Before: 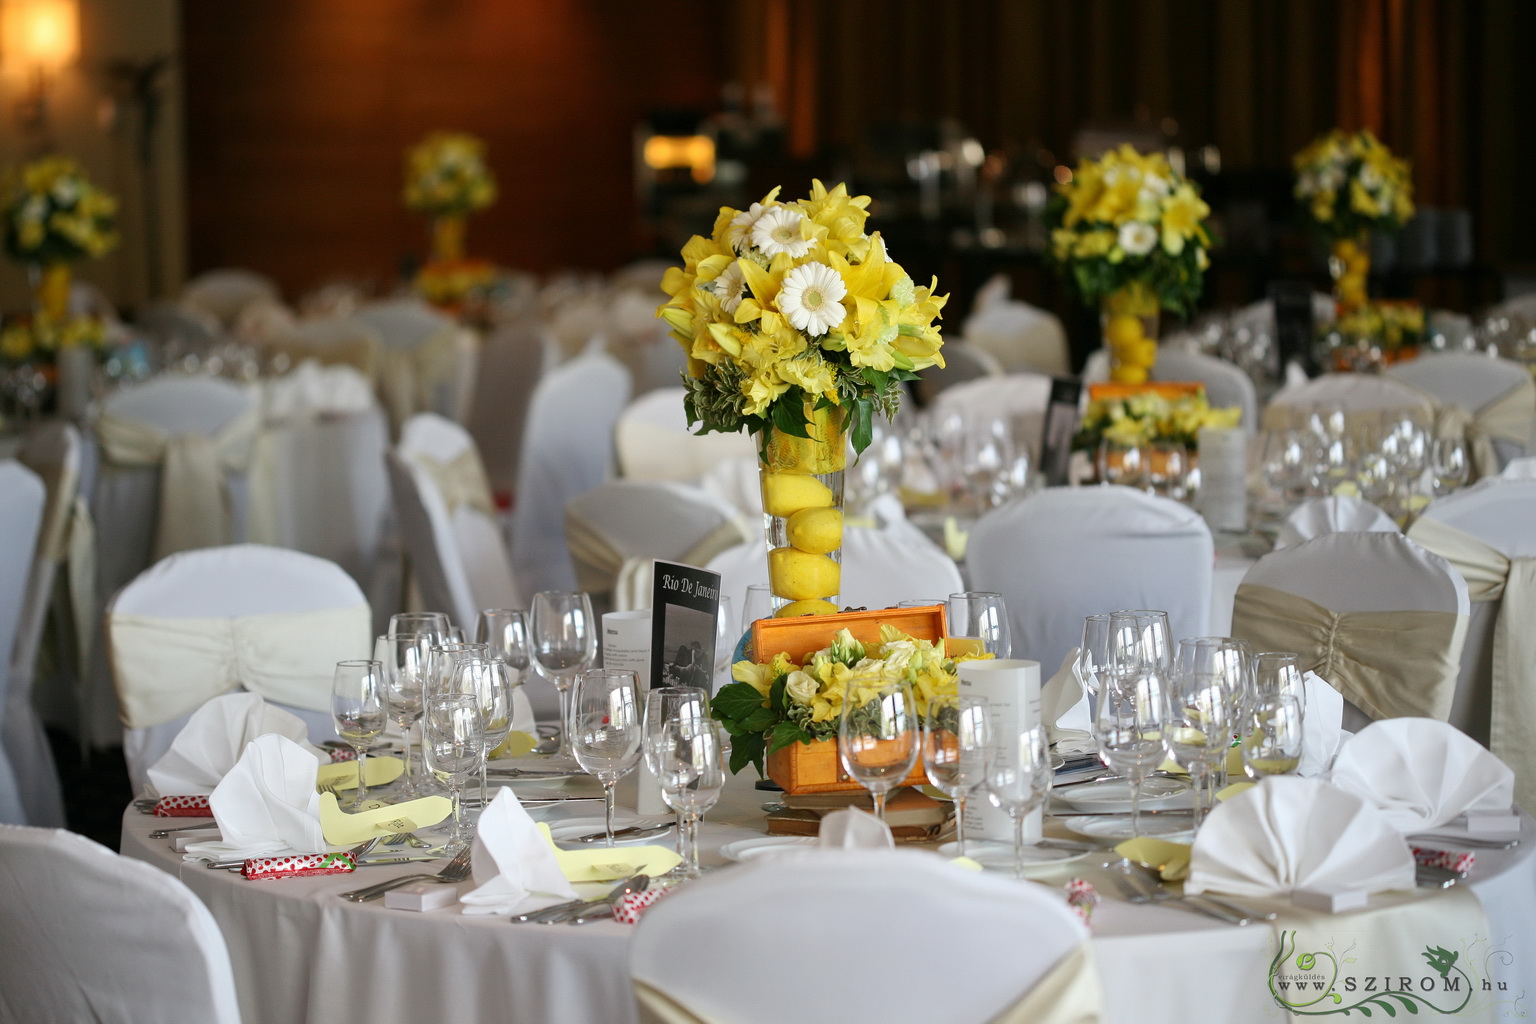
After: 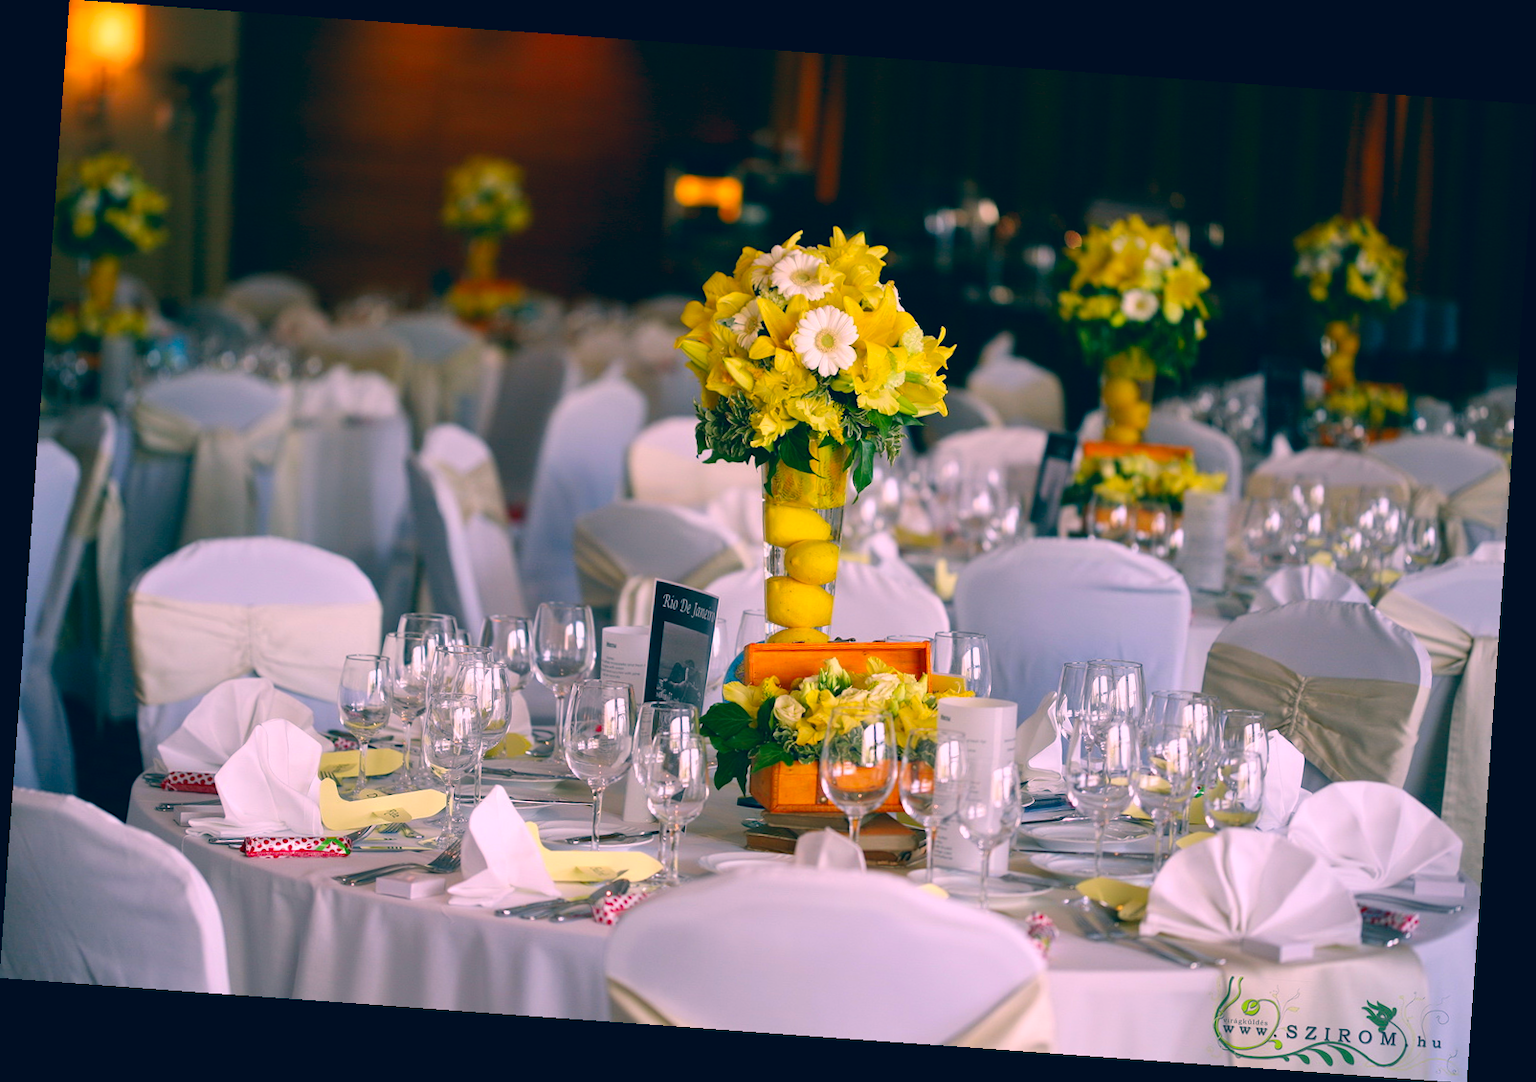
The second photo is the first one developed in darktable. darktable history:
rotate and perspective: rotation 4.1°, automatic cropping off
color correction: highlights a* 17.03, highlights b* 0.205, shadows a* -15.38, shadows b* -14.56, saturation 1.5
